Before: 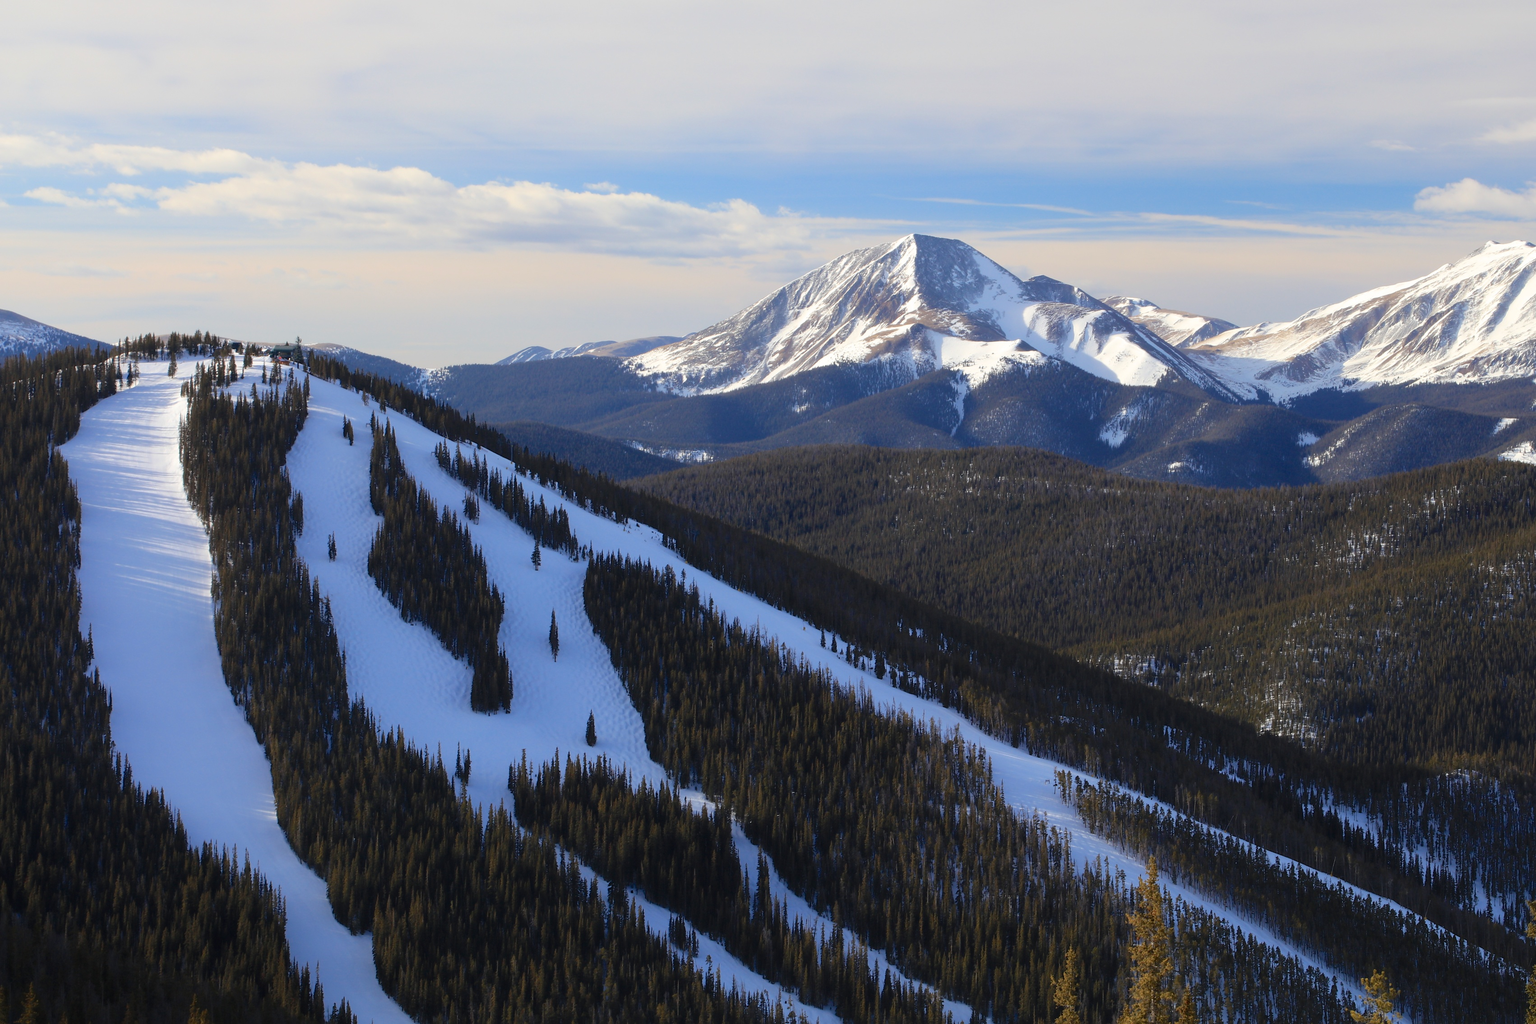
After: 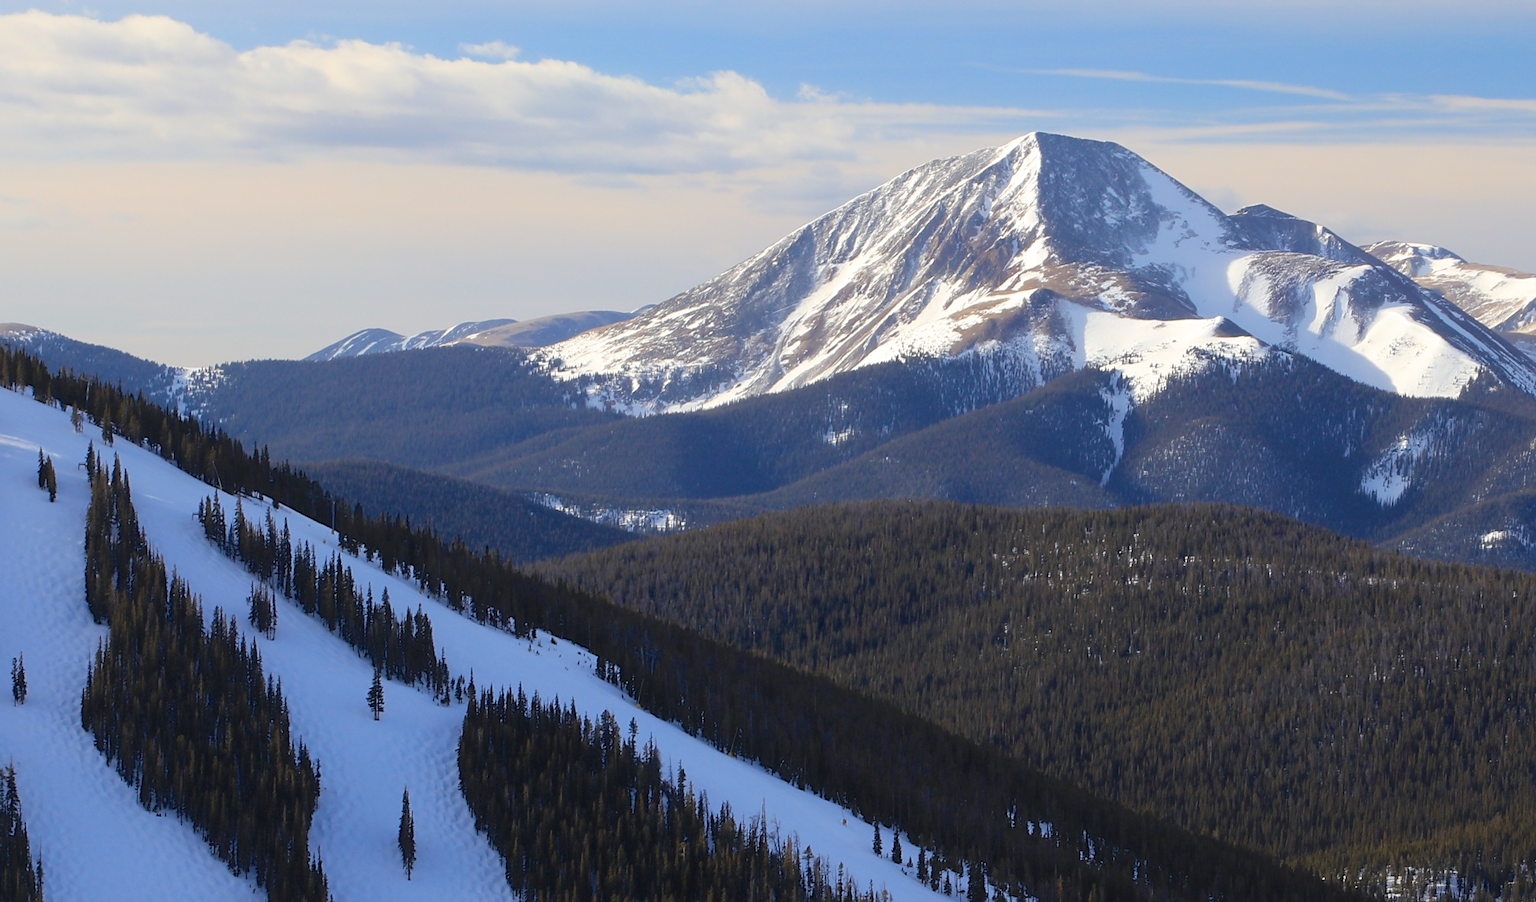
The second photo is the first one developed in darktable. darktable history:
crop: left 20.932%, top 15.471%, right 21.848%, bottom 34.081%
sharpen: amount 0.2
